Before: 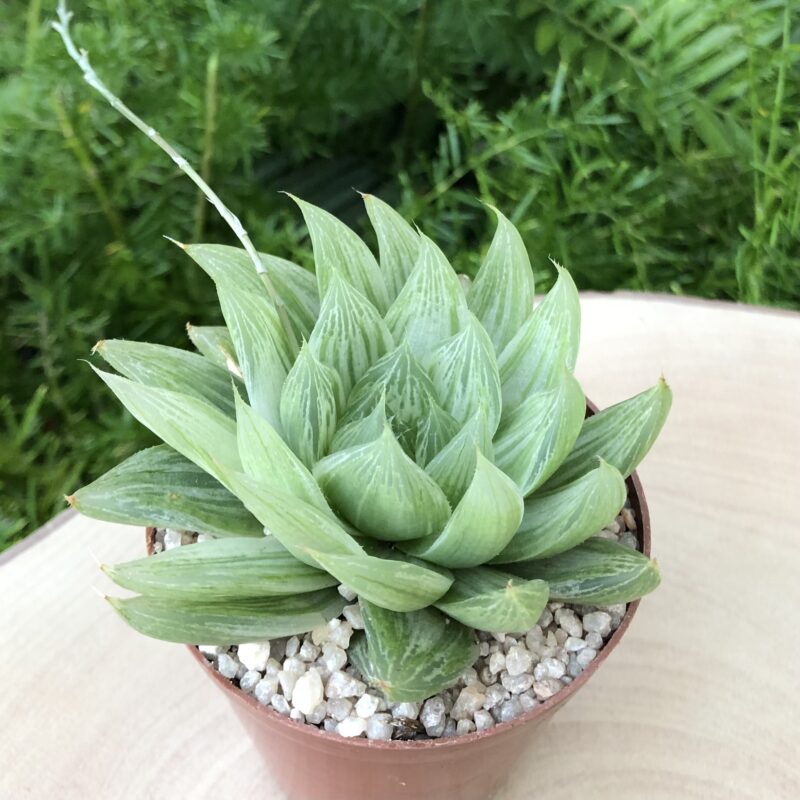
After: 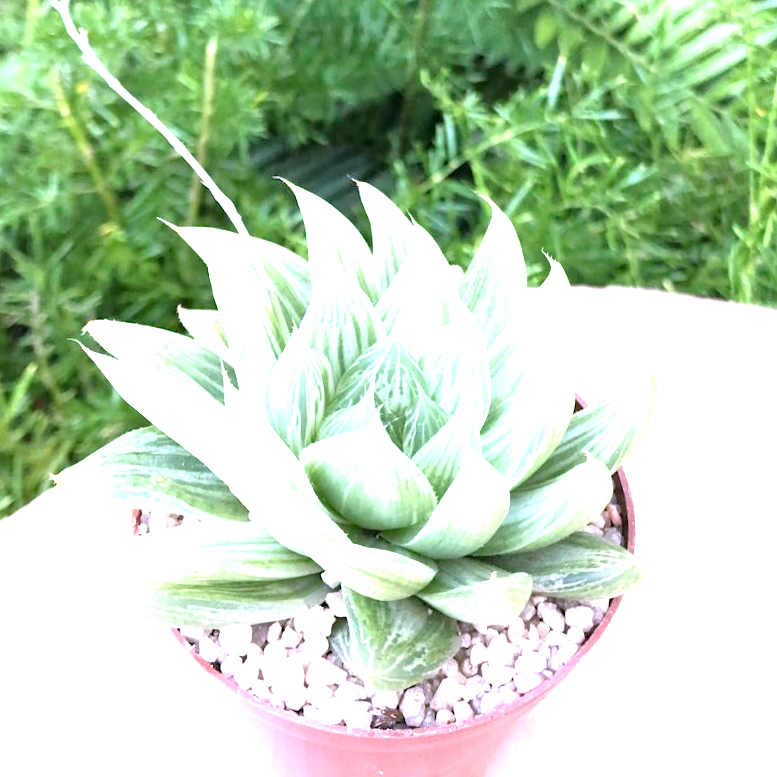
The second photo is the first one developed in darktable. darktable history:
color correction: highlights a* 15.46, highlights b* -20.56
tone equalizer: -8 EV 0.001 EV, -7 EV -0.004 EV, -6 EV 0.009 EV, -5 EV 0.032 EV, -4 EV 0.276 EV, -3 EV 0.644 EV, -2 EV 0.584 EV, -1 EV 0.187 EV, +0 EV 0.024 EV
exposure: black level correction 0, exposure 1.5 EV, compensate exposure bias true, compensate highlight preservation false
white balance: red 1, blue 1
crop and rotate: angle -1.69°
